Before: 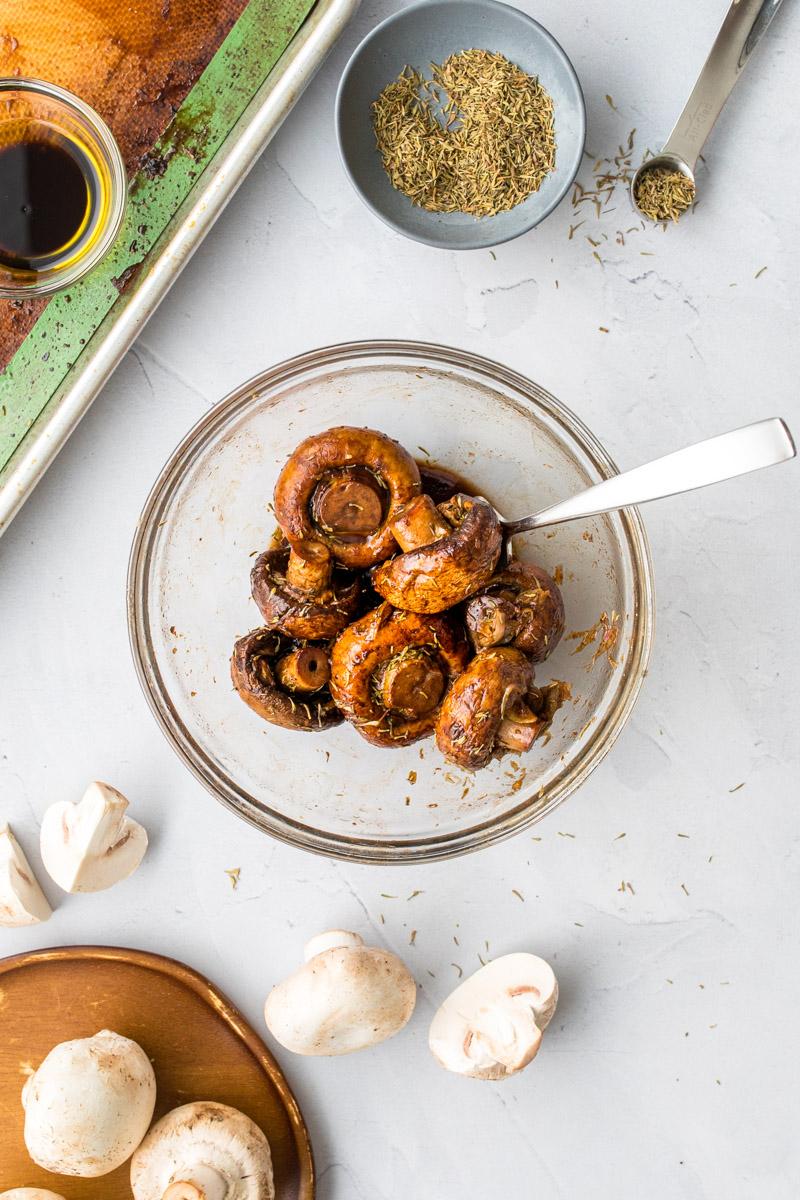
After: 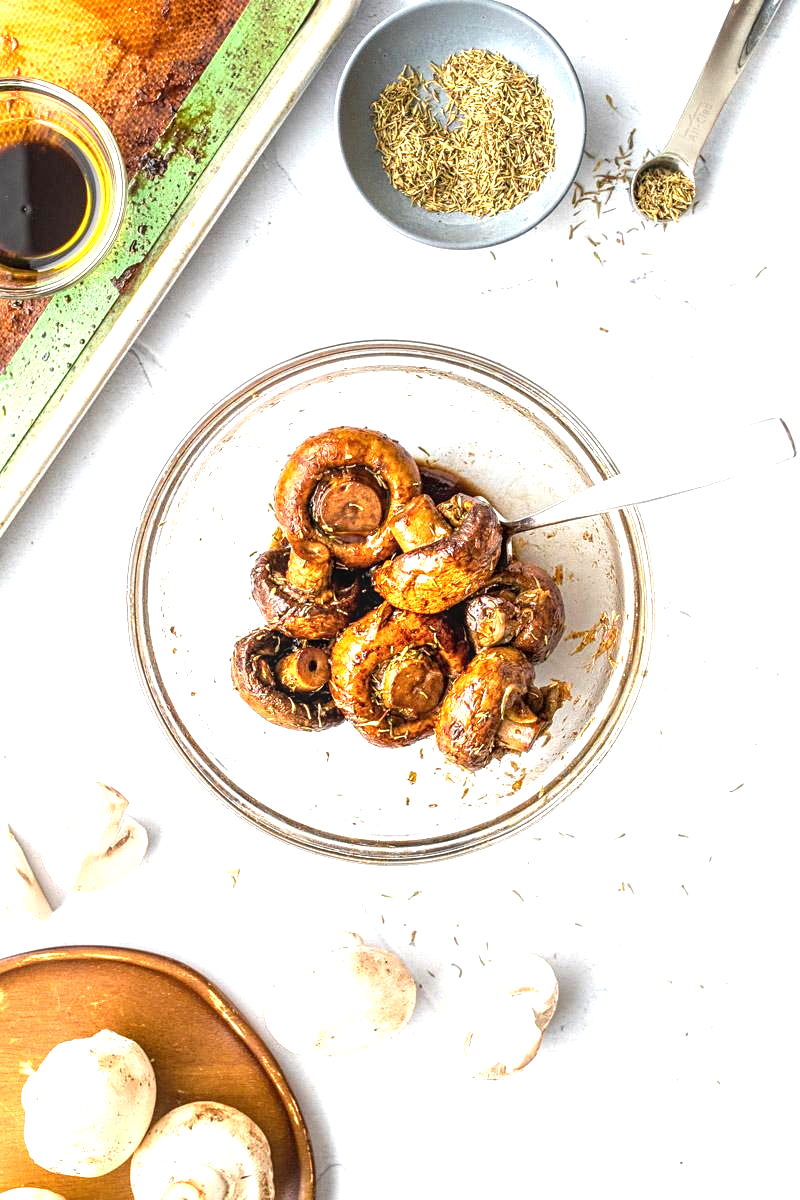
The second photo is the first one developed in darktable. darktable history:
exposure: black level correction 0, exposure 1 EV, compensate highlight preservation false
sharpen: amount 0.21
local contrast: detail 130%
